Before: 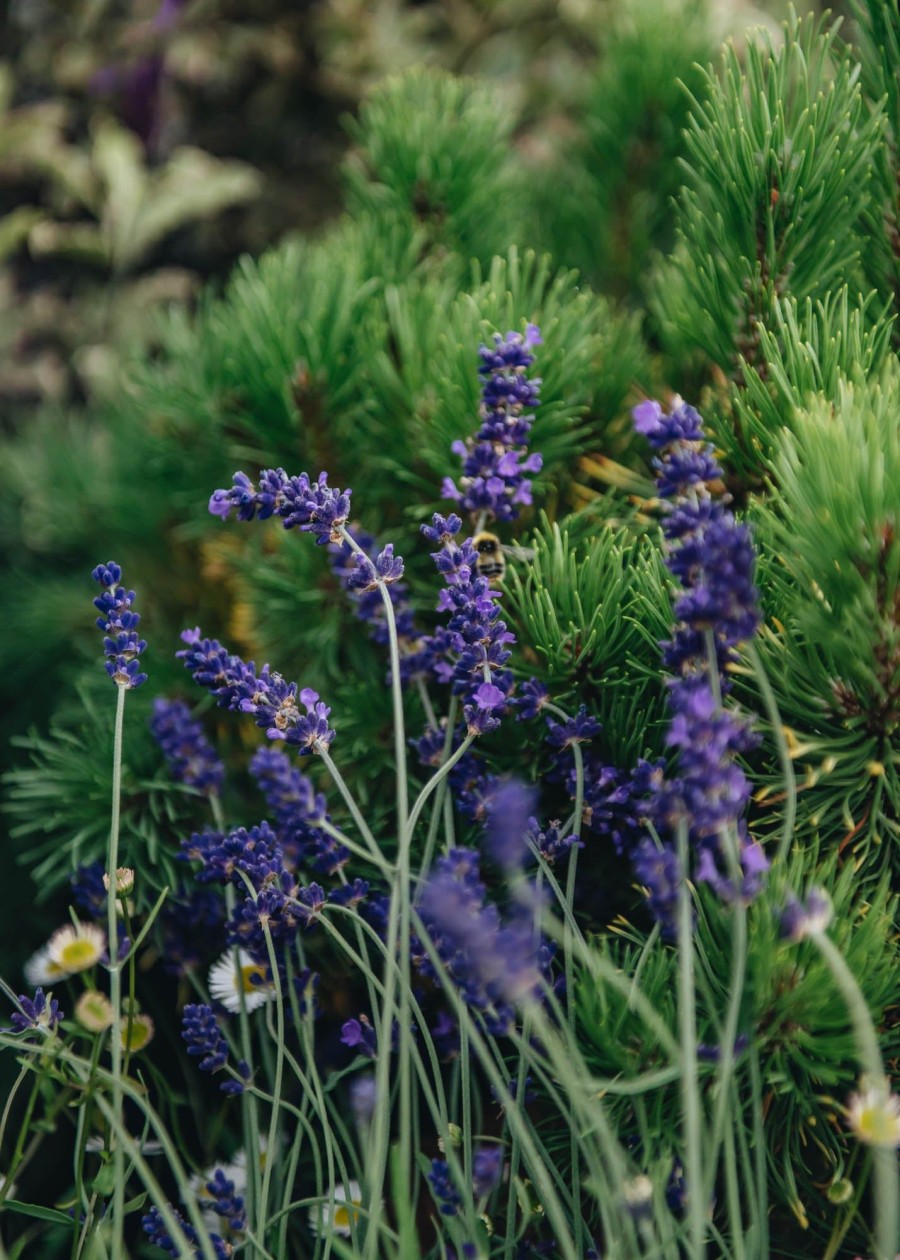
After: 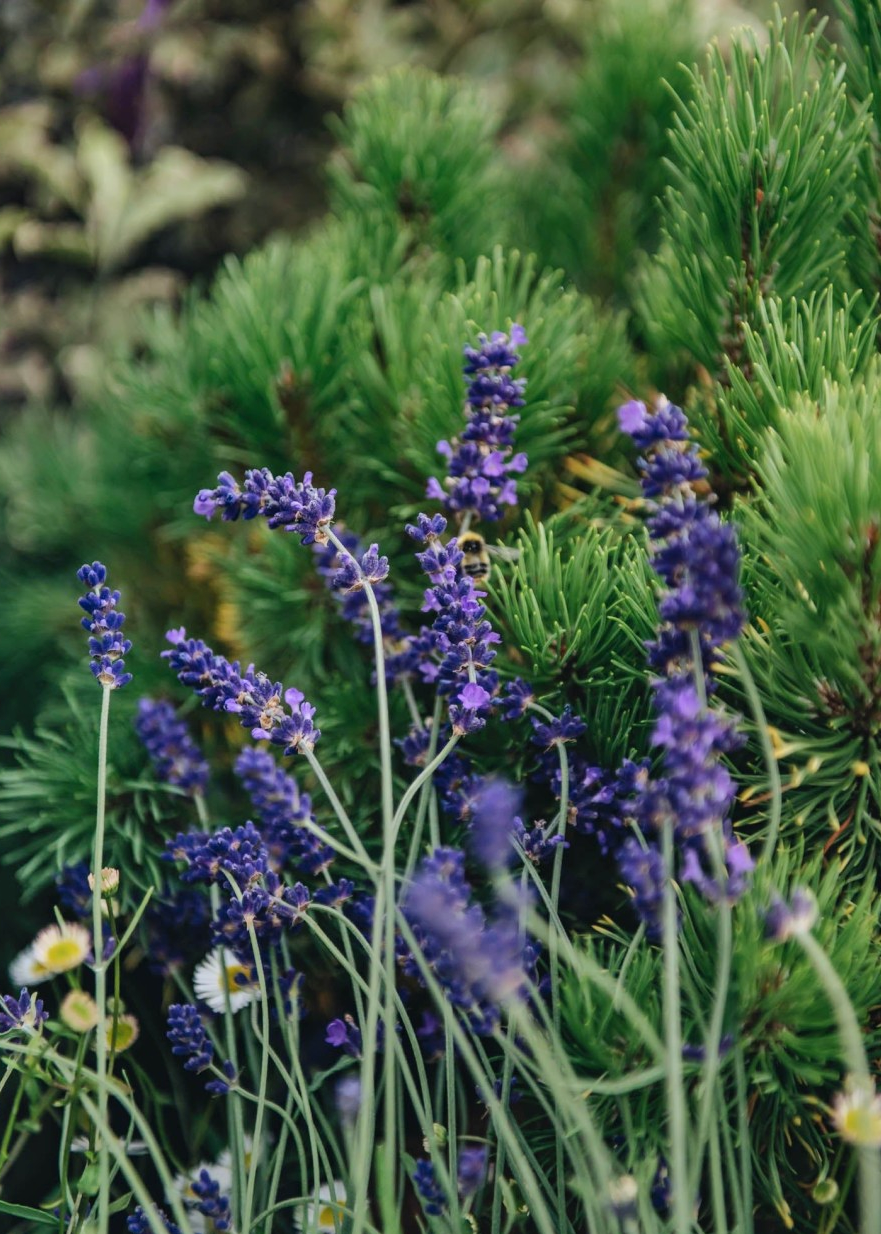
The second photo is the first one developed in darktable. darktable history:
shadows and highlights: soften with gaussian
crop: left 1.743%, right 0.268%, bottom 2.011%
